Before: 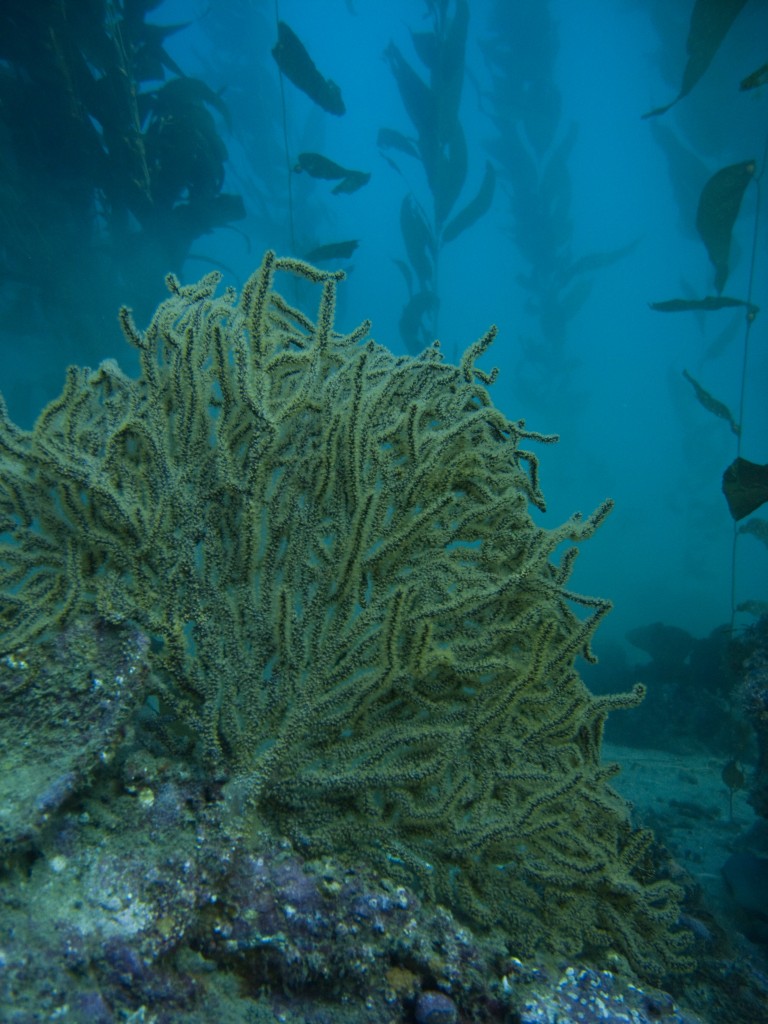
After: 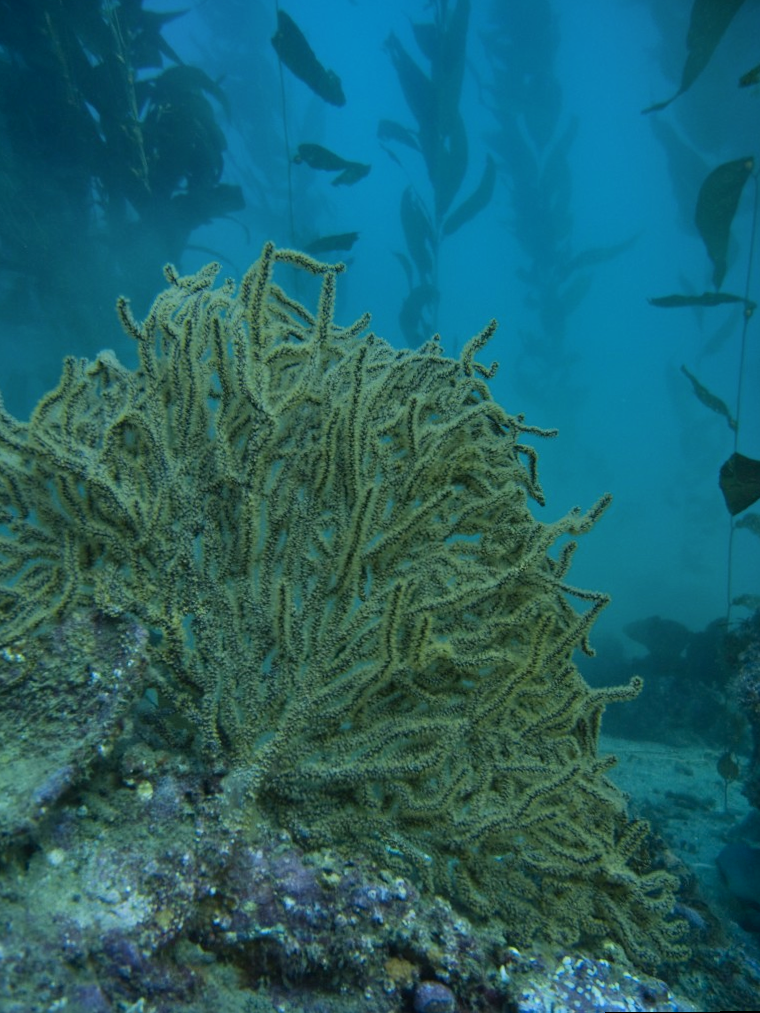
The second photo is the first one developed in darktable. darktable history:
shadows and highlights: soften with gaussian
rotate and perspective: rotation 0.174°, lens shift (vertical) 0.013, lens shift (horizontal) 0.019, shear 0.001, automatic cropping original format, crop left 0.007, crop right 0.991, crop top 0.016, crop bottom 0.997
